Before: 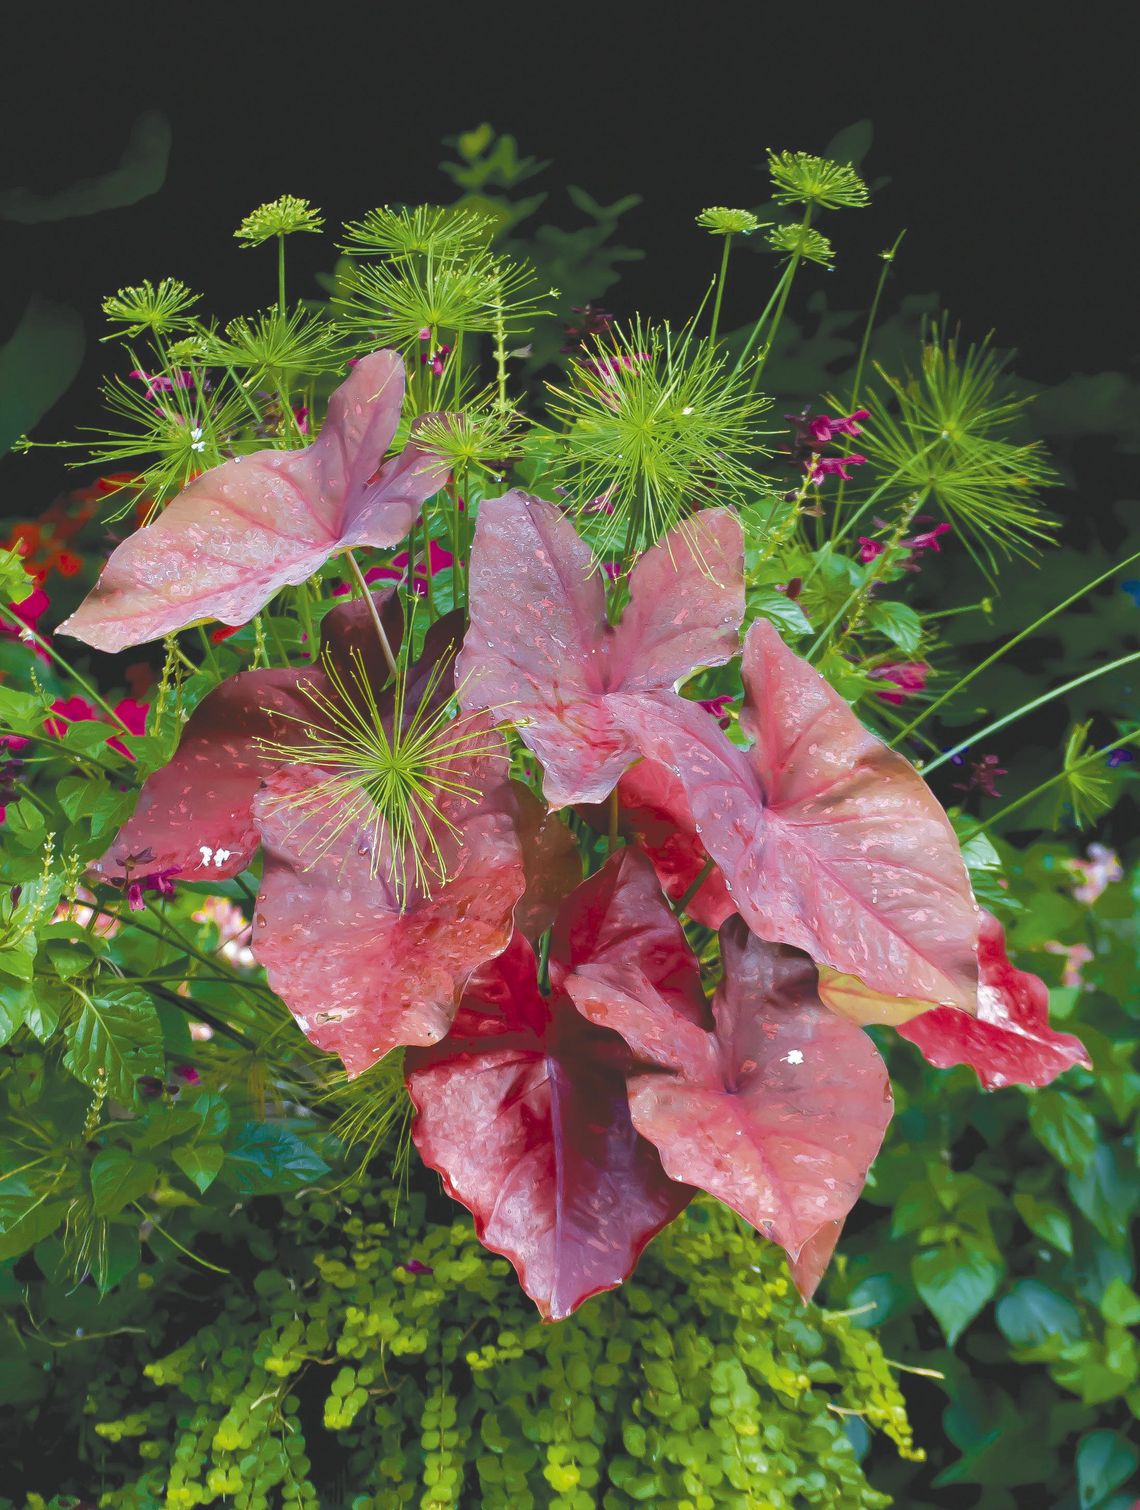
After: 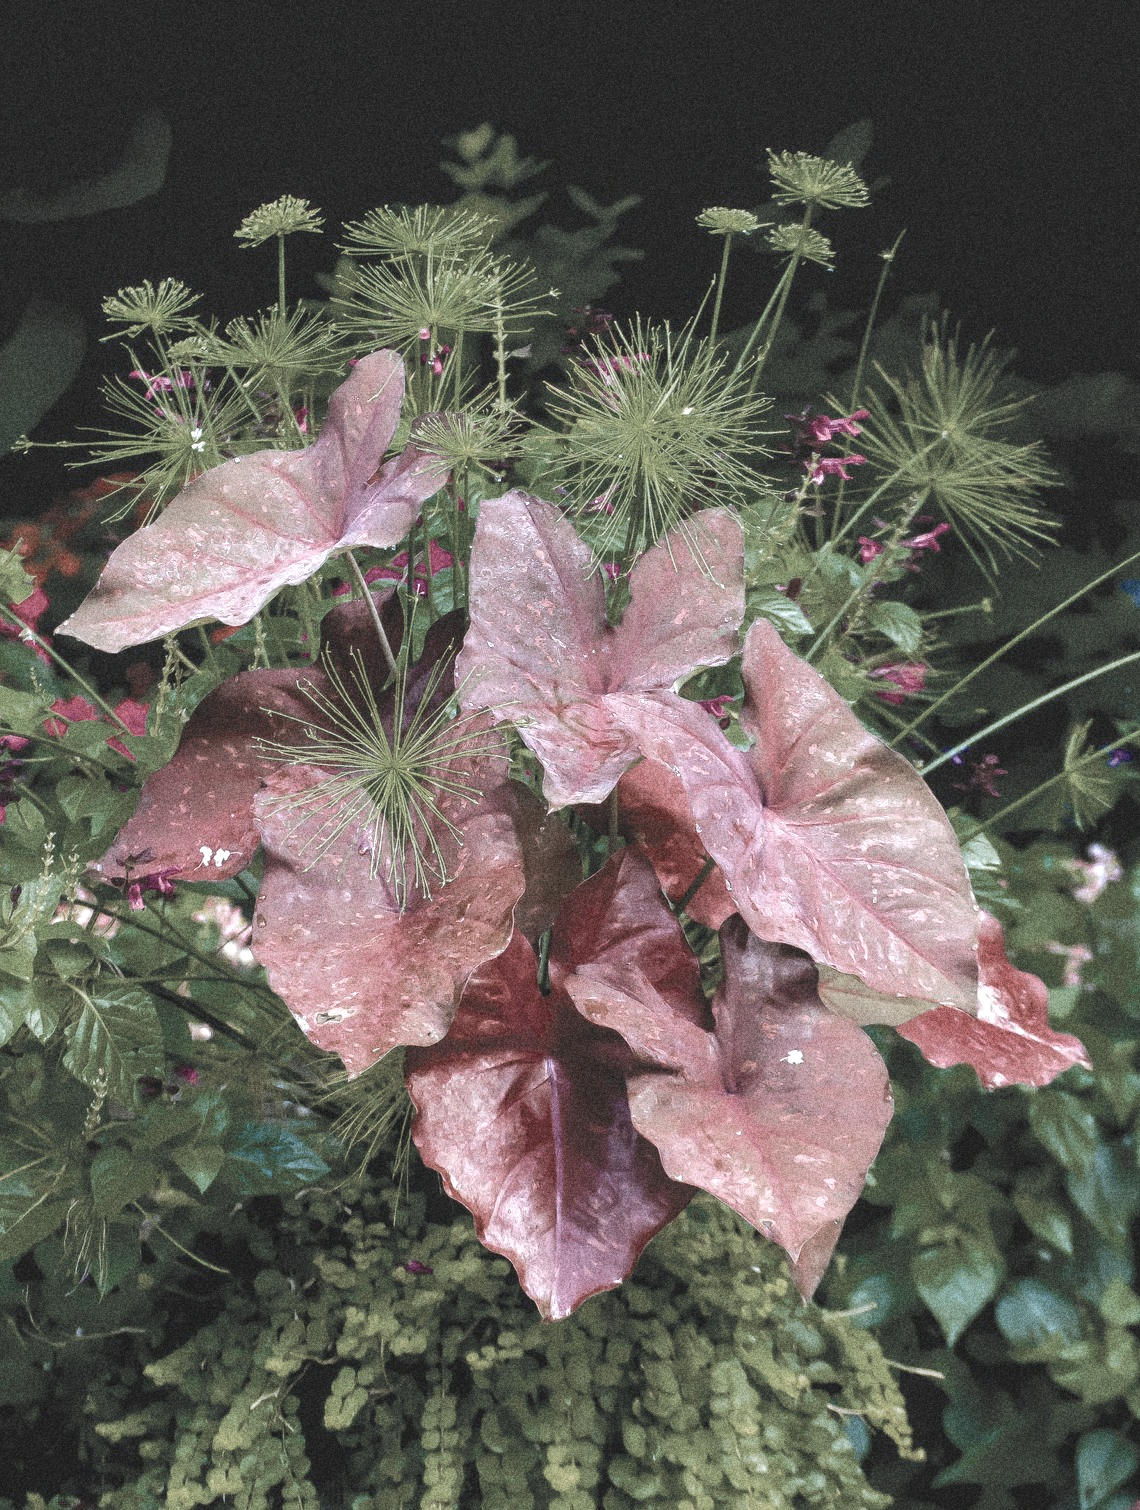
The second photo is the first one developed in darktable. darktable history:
grain: coarseness 14.49 ISO, strength 48.04%, mid-tones bias 35%
color zones: curves: ch0 [(0, 0.613) (0.01, 0.613) (0.245, 0.448) (0.498, 0.529) (0.642, 0.665) (0.879, 0.777) (0.99, 0.613)]; ch1 [(0, 0.272) (0.219, 0.127) (0.724, 0.346)]
local contrast: on, module defaults
